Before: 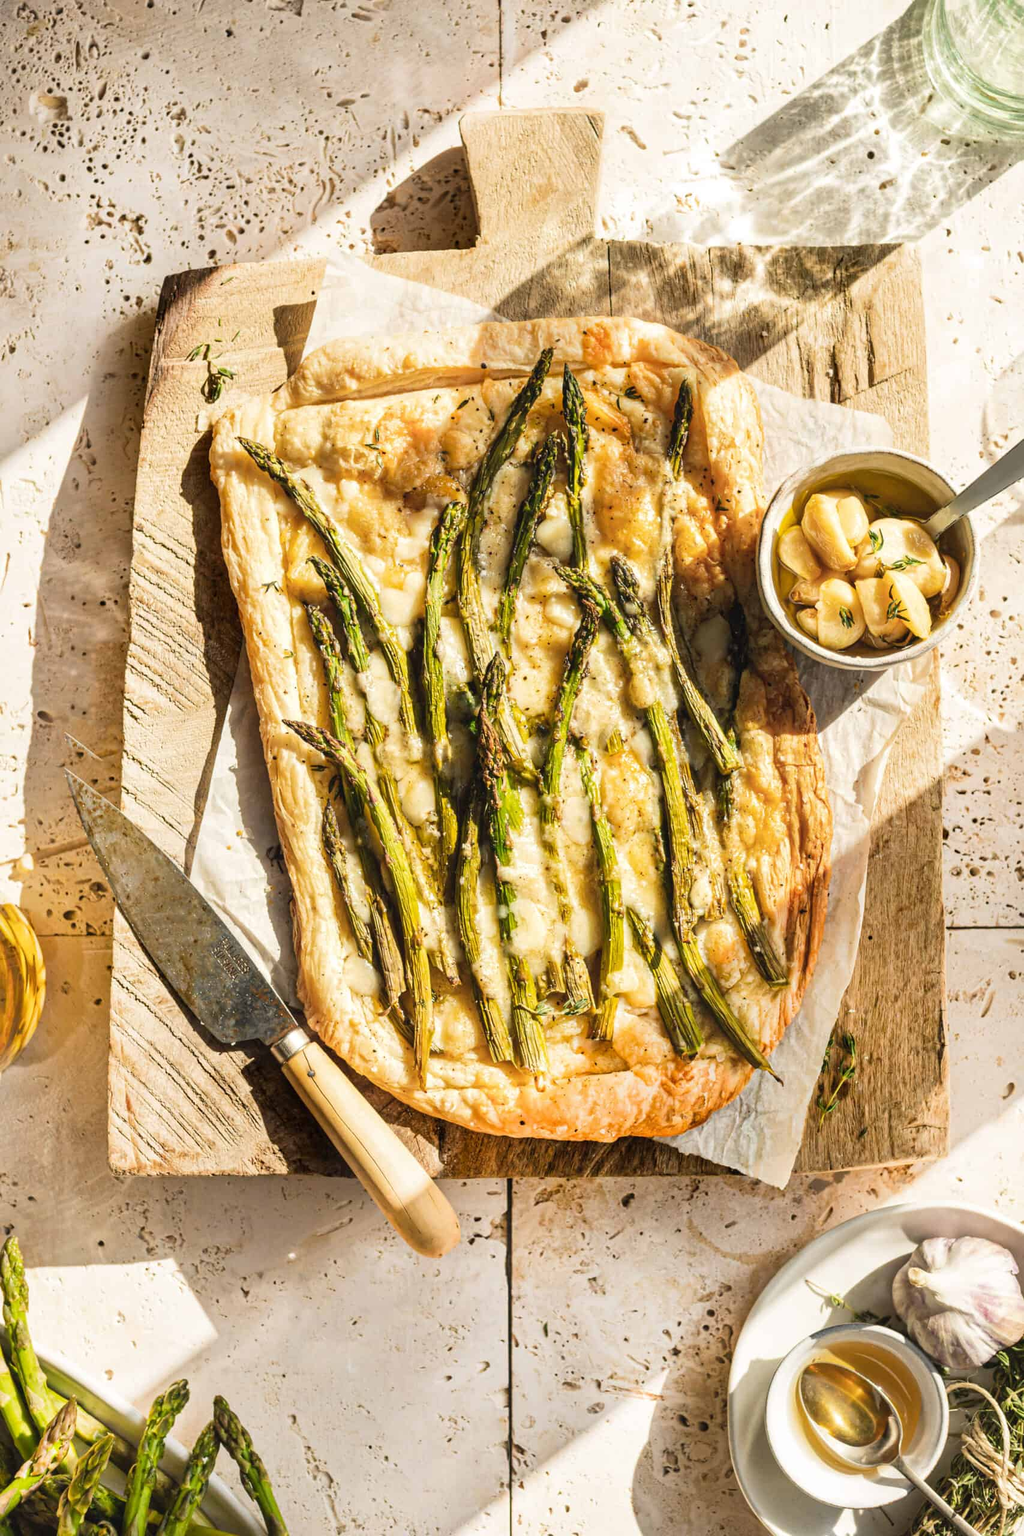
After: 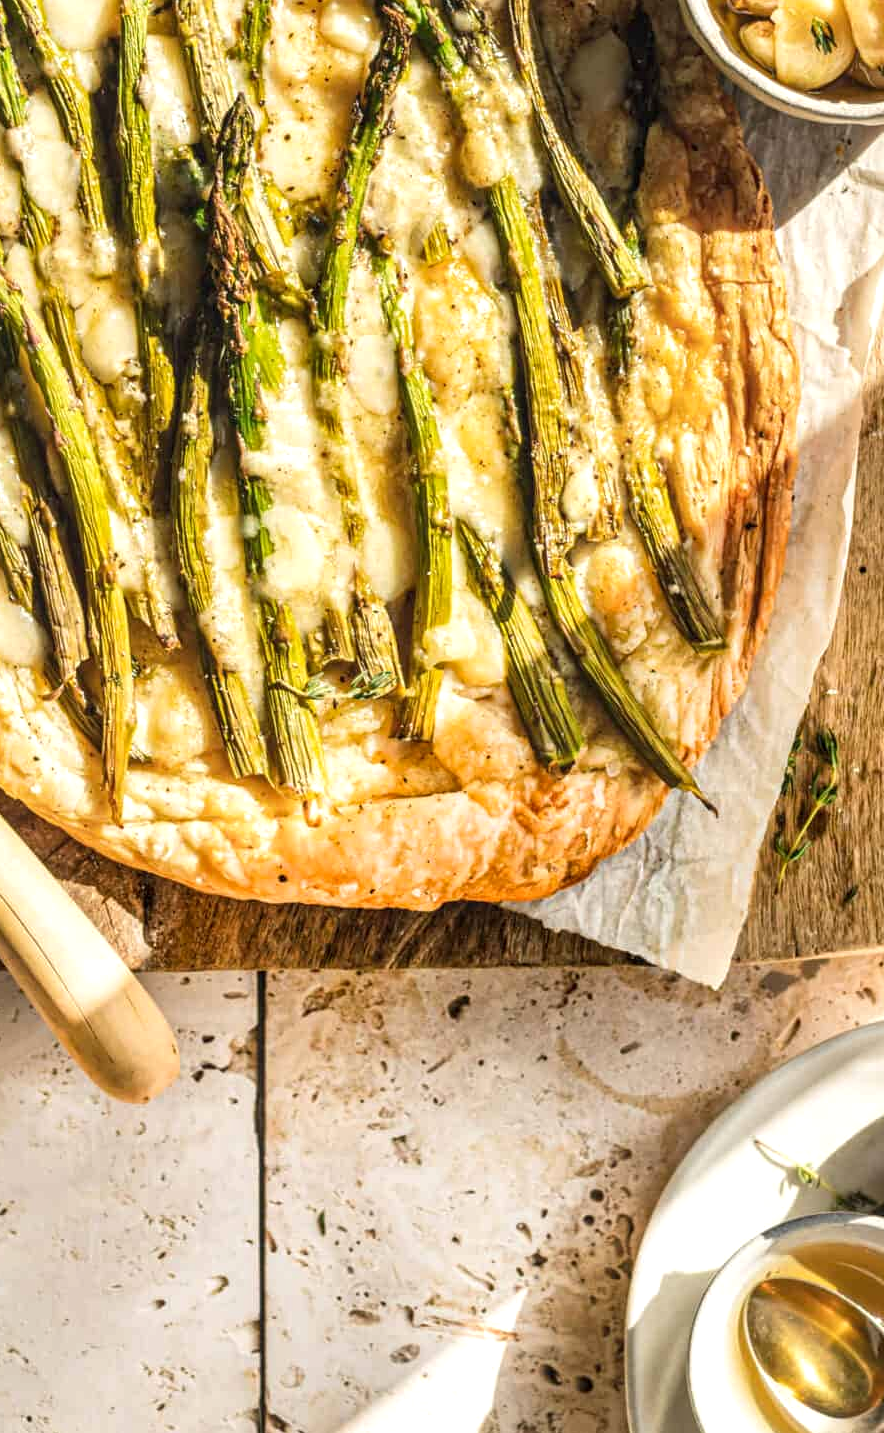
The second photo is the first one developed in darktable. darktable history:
local contrast: on, module defaults
exposure: exposure 0.178 EV, compensate exposure bias true, compensate highlight preservation false
crop: left 34.479%, top 38.822%, right 13.718%, bottom 5.172%
